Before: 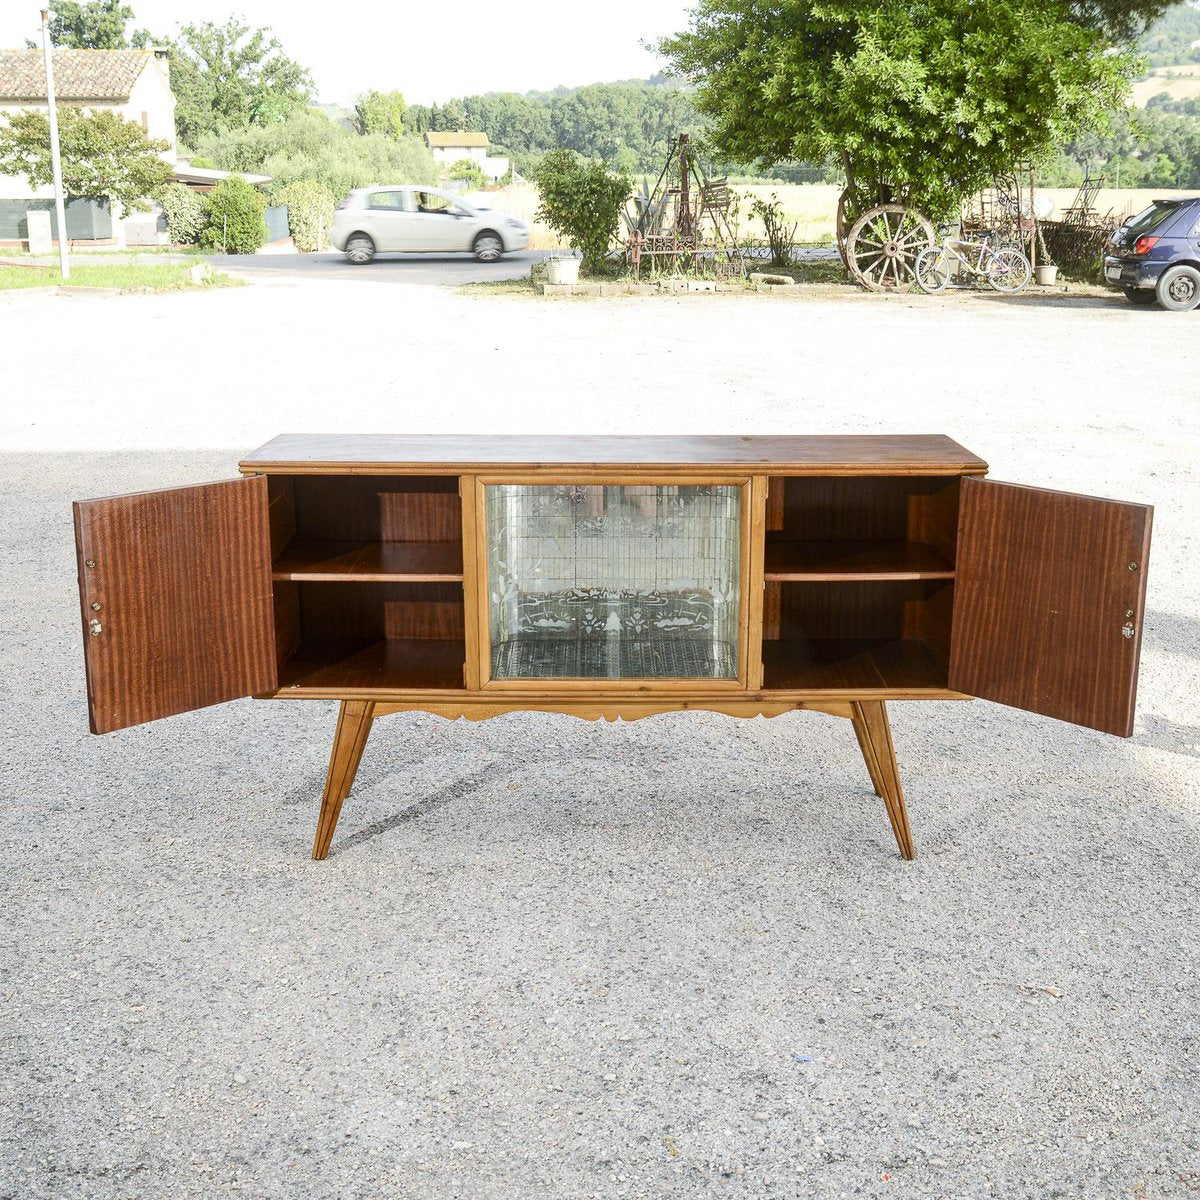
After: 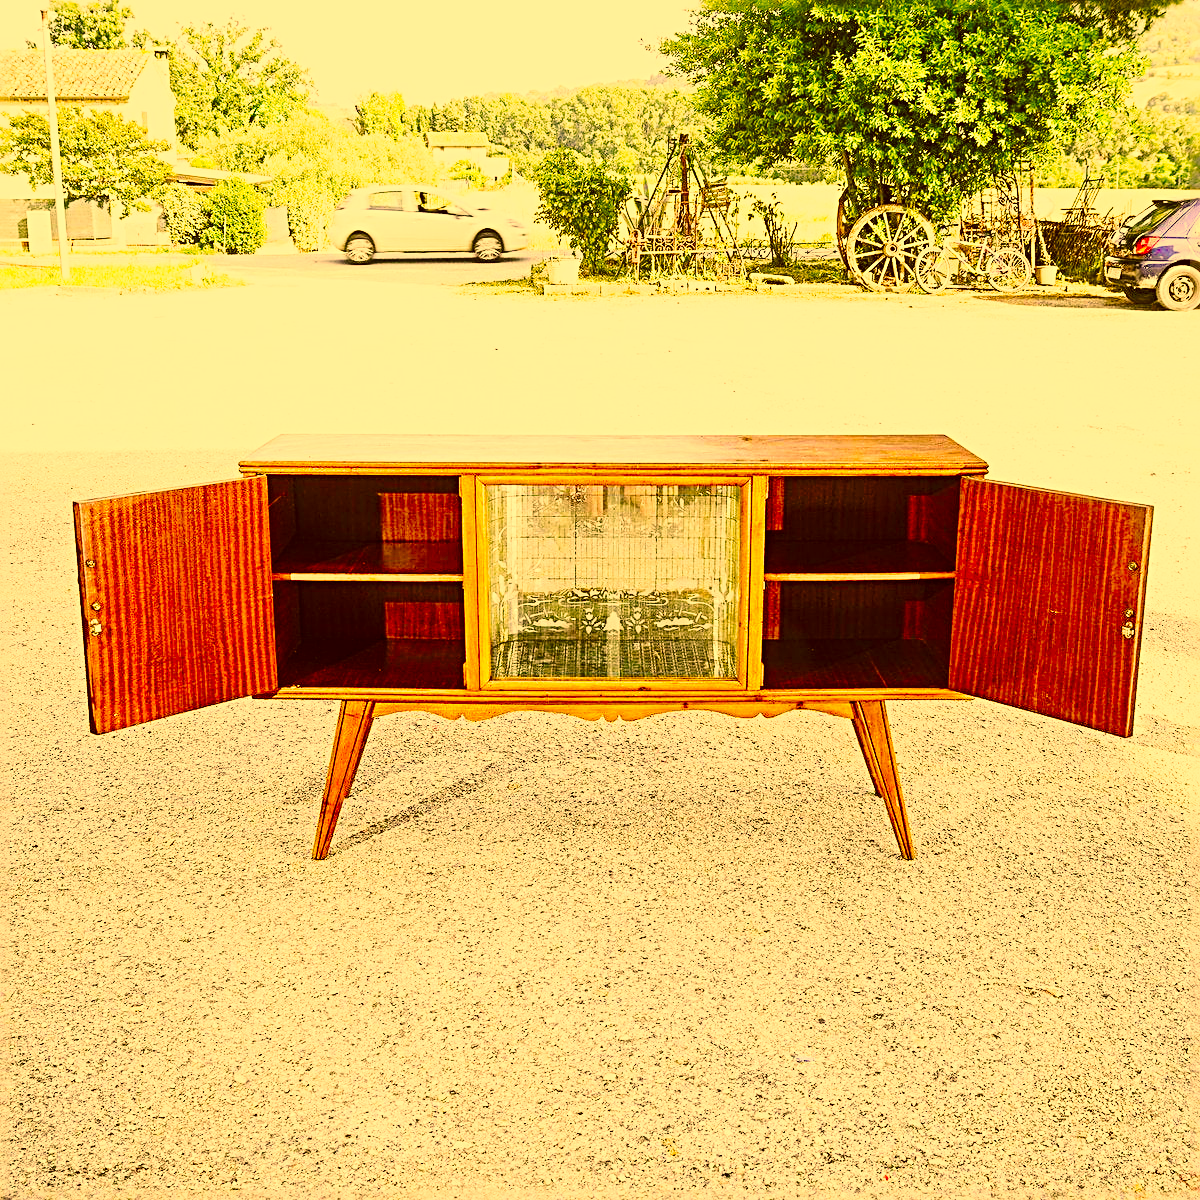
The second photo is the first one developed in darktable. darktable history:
base curve: curves: ch0 [(0, 0) (0.028, 0.03) (0.121, 0.232) (0.46, 0.748) (0.859, 0.968) (1, 1)], preserve colors none
sharpen: radius 3.705, amount 0.929
color correction: highlights a* 10.49, highlights b* 30.28, shadows a* 2.85, shadows b* 18.11, saturation 1.73
color balance rgb: perceptual saturation grading › global saturation 0.302%, perceptual saturation grading › mid-tones 11.228%, global vibrance 14.193%
